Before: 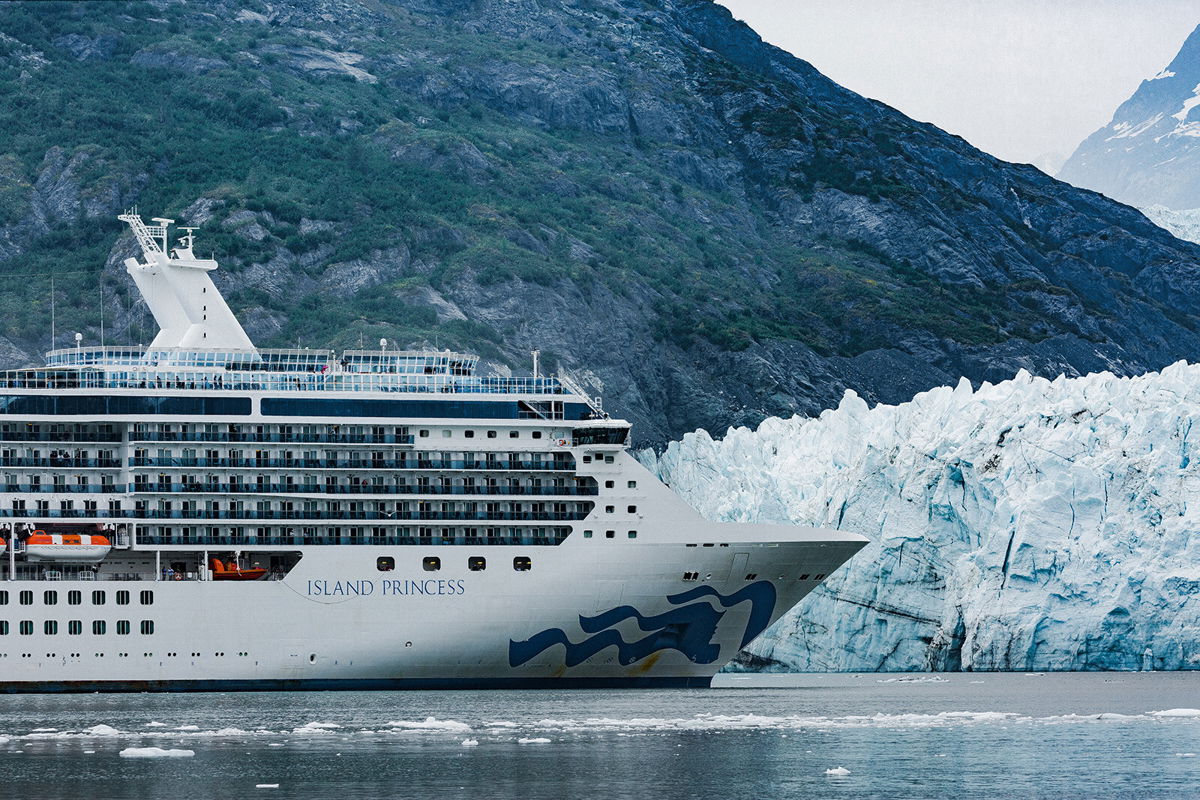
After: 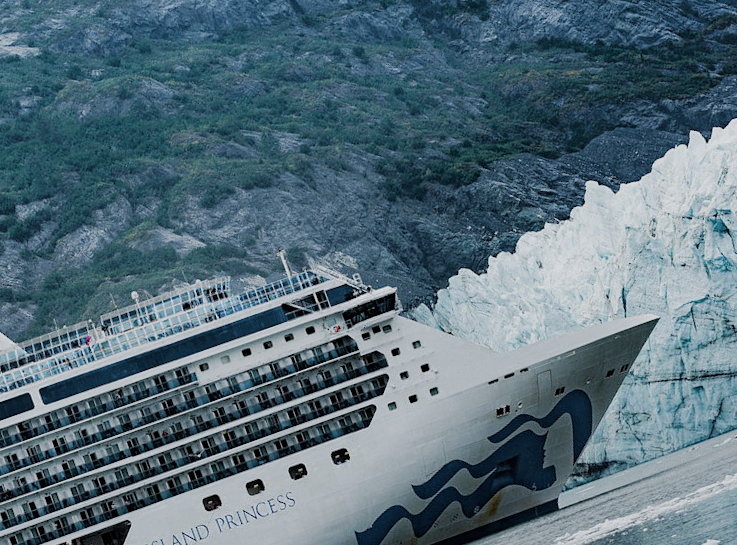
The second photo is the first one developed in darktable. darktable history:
crop and rotate: angle 19.83°, left 6.825%, right 4.105%, bottom 1.099%
filmic rgb: middle gray luminance 18.43%, black relative exposure -11.14 EV, white relative exposure 3.73 EV, target black luminance 0%, hardness 5.86, latitude 57.22%, contrast 0.965, shadows ↔ highlights balance 49.79%
color zones: curves: ch0 [(0, 0.466) (0.128, 0.466) (0.25, 0.5) (0.375, 0.456) (0.5, 0.5) (0.625, 0.5) (0.737, 0.652) (0.875, 0.5)]; ch1 [(0, 0.603) (0.125, 0.618) (0.261, 0.348) (0.372, 0.353) (0.497, 0.363) (0.611, 0.45) (0.731, 0.427) (0.875, 0.518) (0.998, 0.652)]; ch2 [(0, 0.559) (0.125, 0.451) (0.253, 0.564) (0.37, 0.578) (0.5, 0.466) (0.625, 0.471) (0.731, 0.471) (0.88, 0.485)]
